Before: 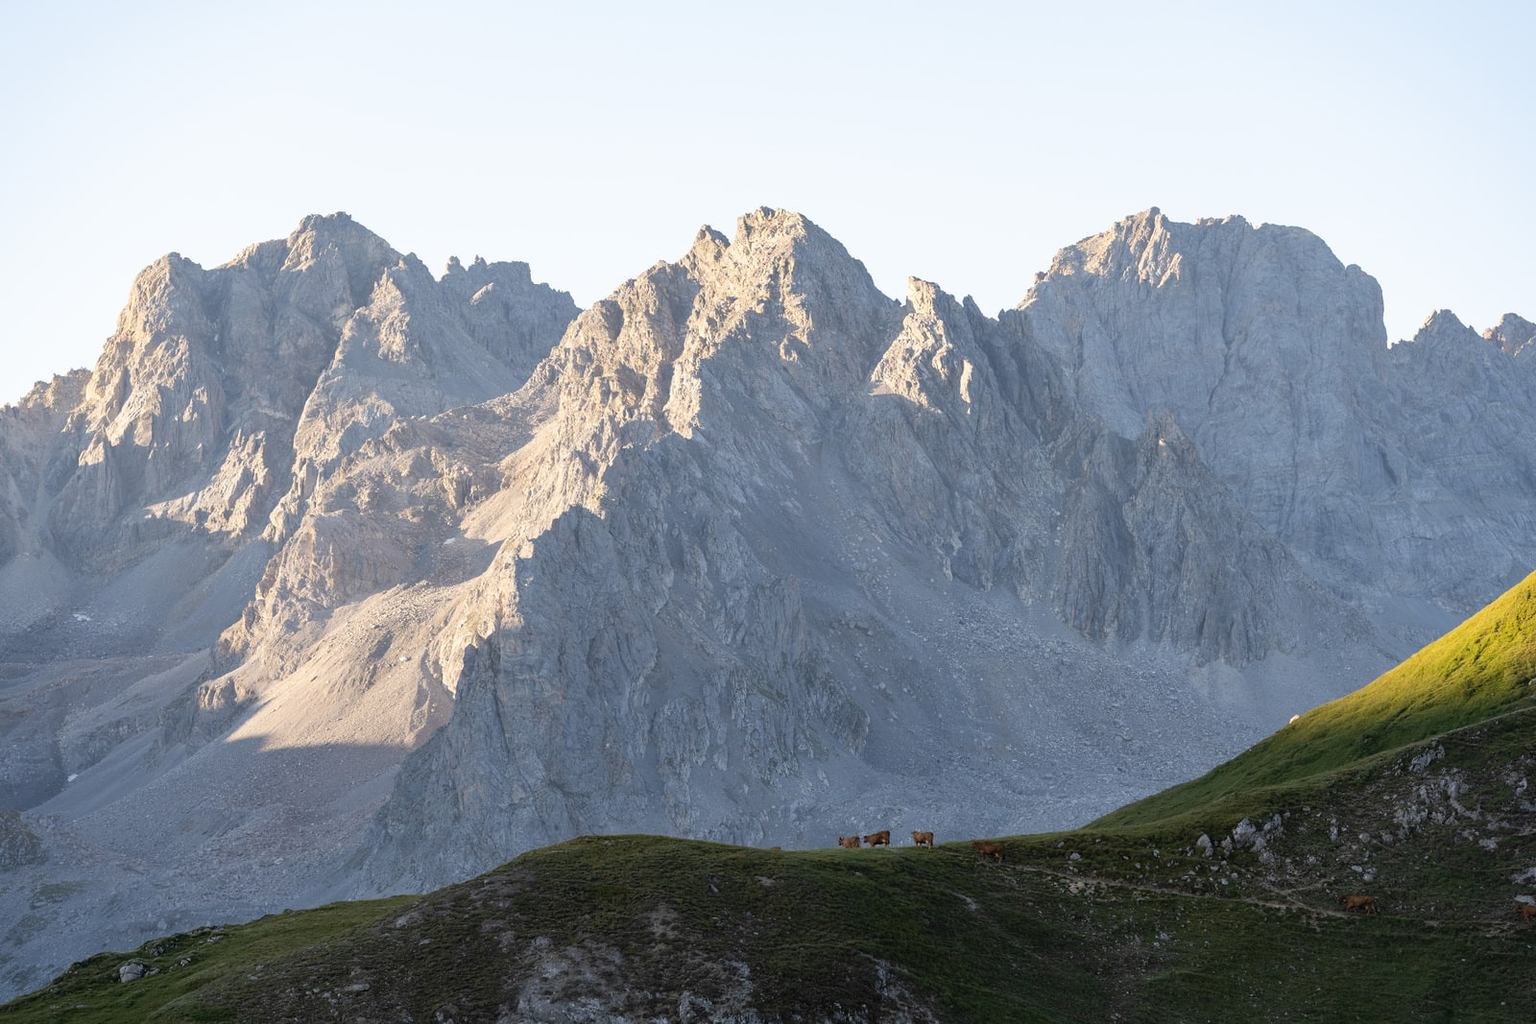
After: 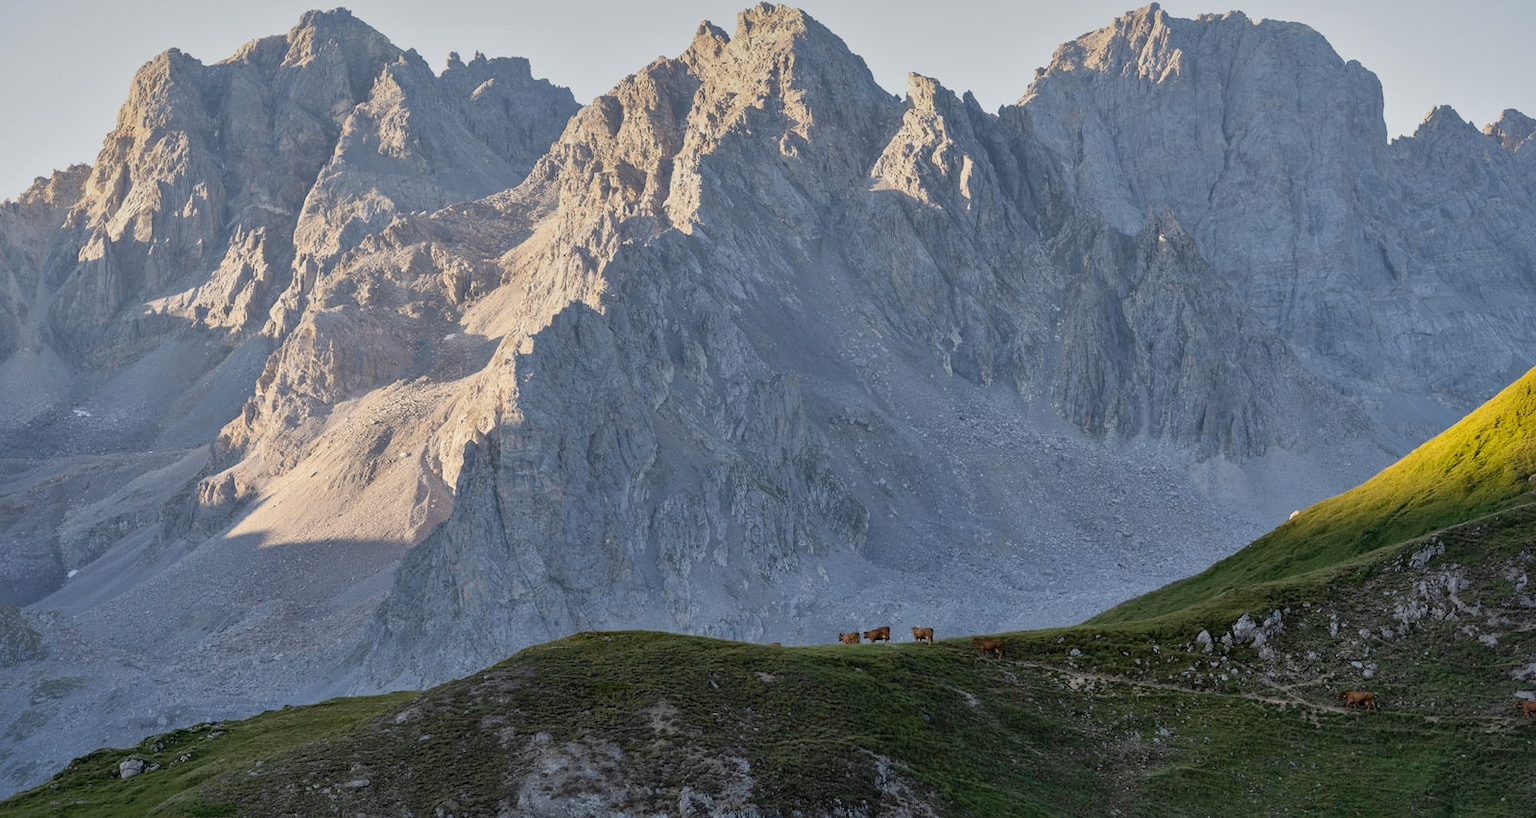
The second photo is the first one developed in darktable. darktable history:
crop and rotate: top 19.998%
local contrast: mode bilateral grid, contrast 30, coarseness 25, midtone range 0.2
shadows and highlights: on, module defaults
contrast brightness saturation: saturation 0.13
graduated density: on, module defaults
